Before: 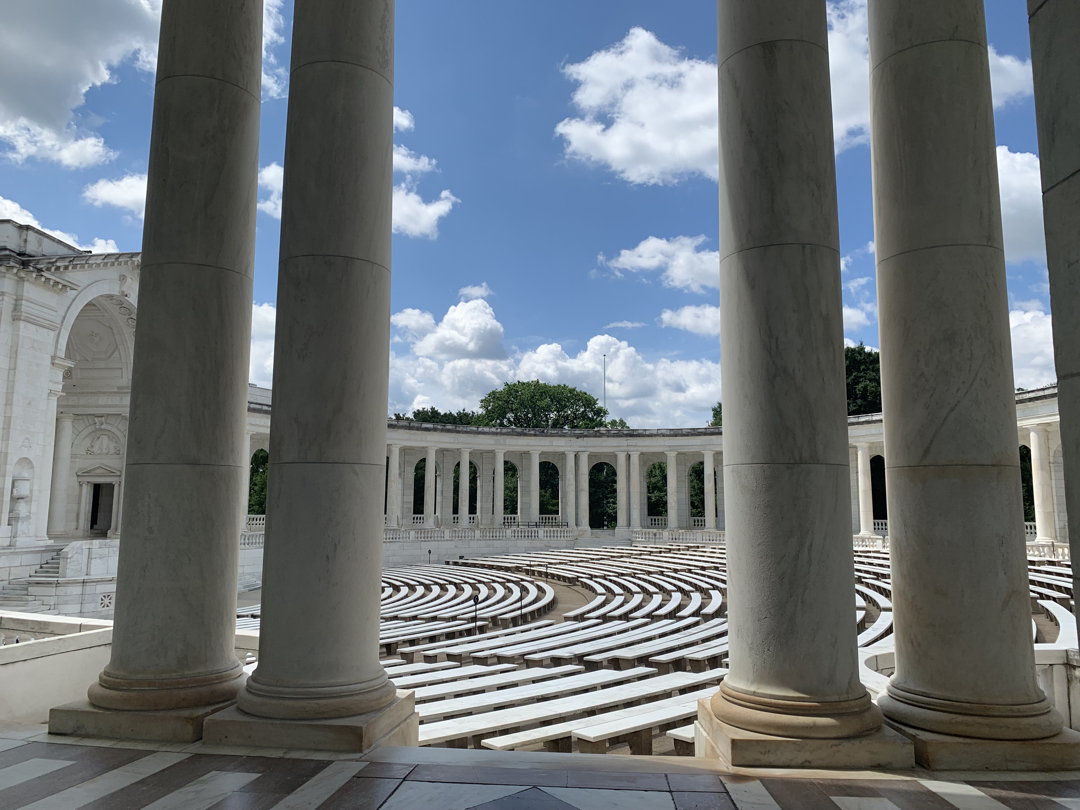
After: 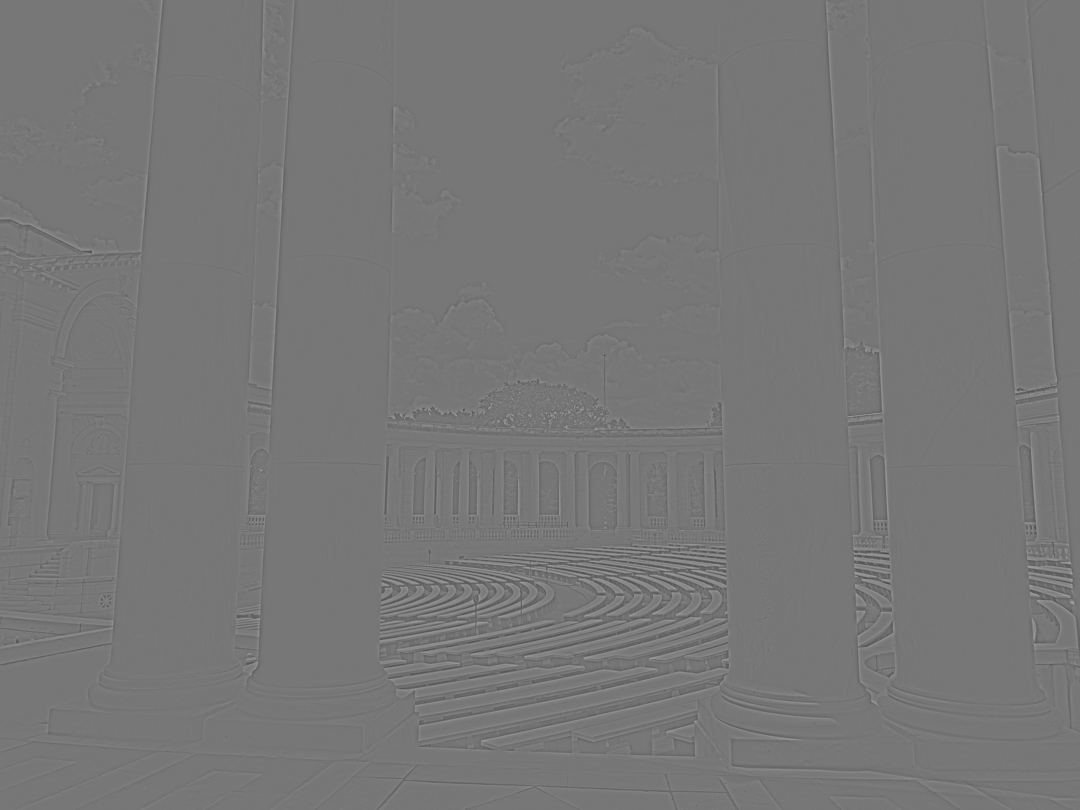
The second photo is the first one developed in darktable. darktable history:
sharpen: amount 0.2
highpass: sharpness 6%, contrast boost 7.63%
exposure: black level correction -0.028, compensate highlight preservation false
